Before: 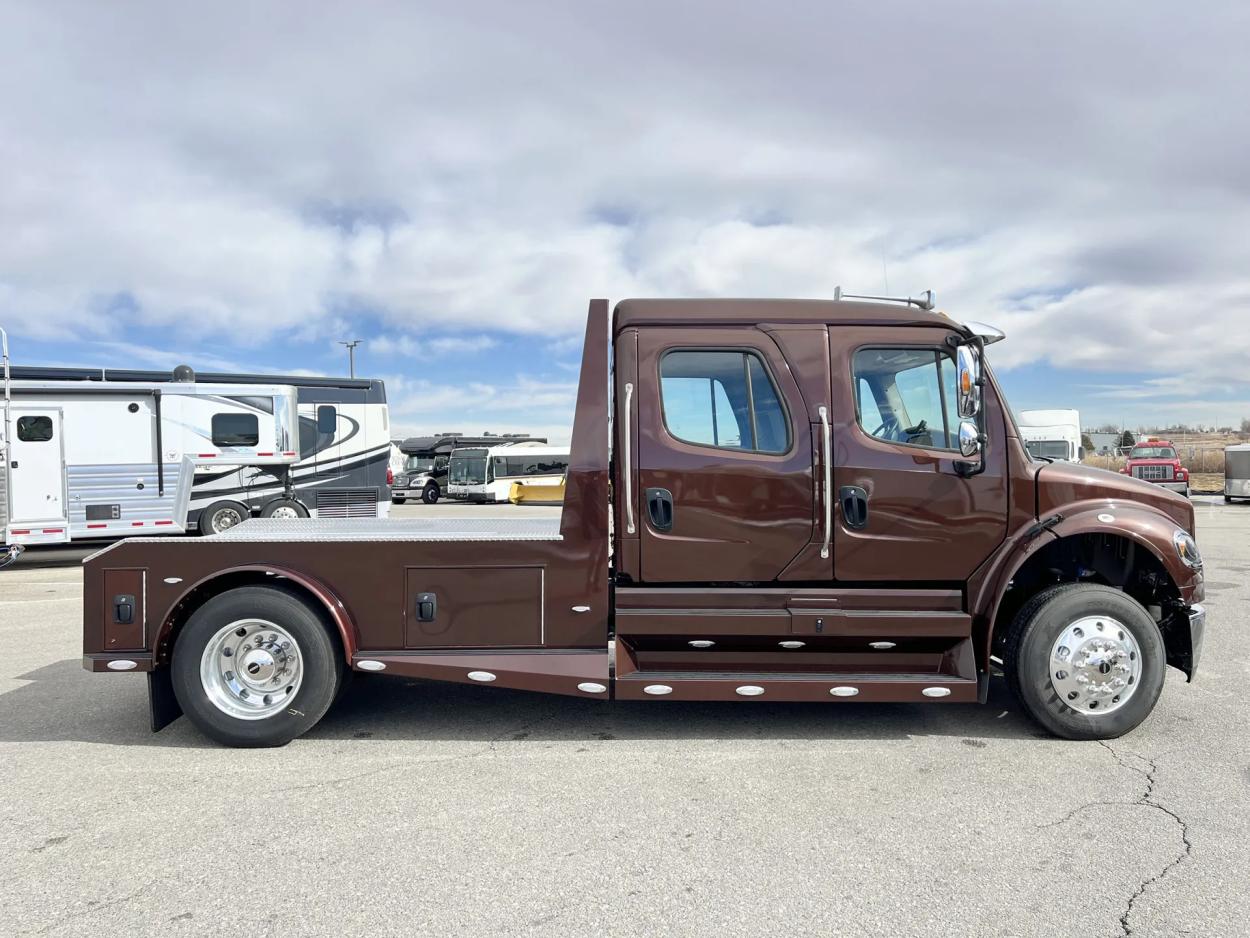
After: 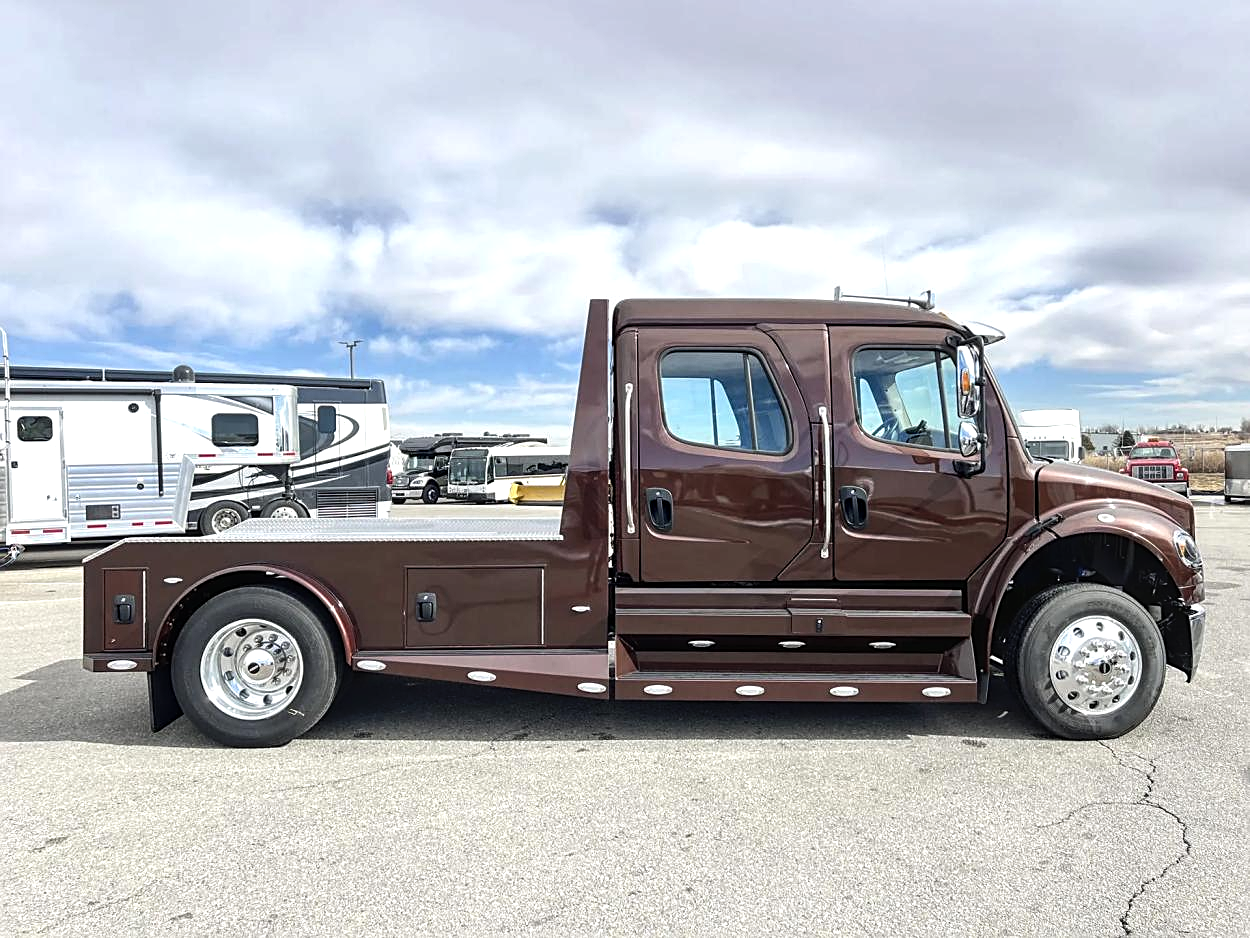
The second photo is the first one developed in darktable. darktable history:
tone equalizer: -8 EV -0.425 EV, -7 EV -0.414 EV, -6 EV -0.343 EV, -5 EV -0.22 EV, -3 EV 0.228 EV, -2 EV 0.36 EV, -1 EV 0.402 EV, +0 EV 0.447 EV, edges refinement/feathering 500, mask exposure compensation -1.57 EV, preserve details no
sharpen: on, module defaults
local contrast: on, module defaults
